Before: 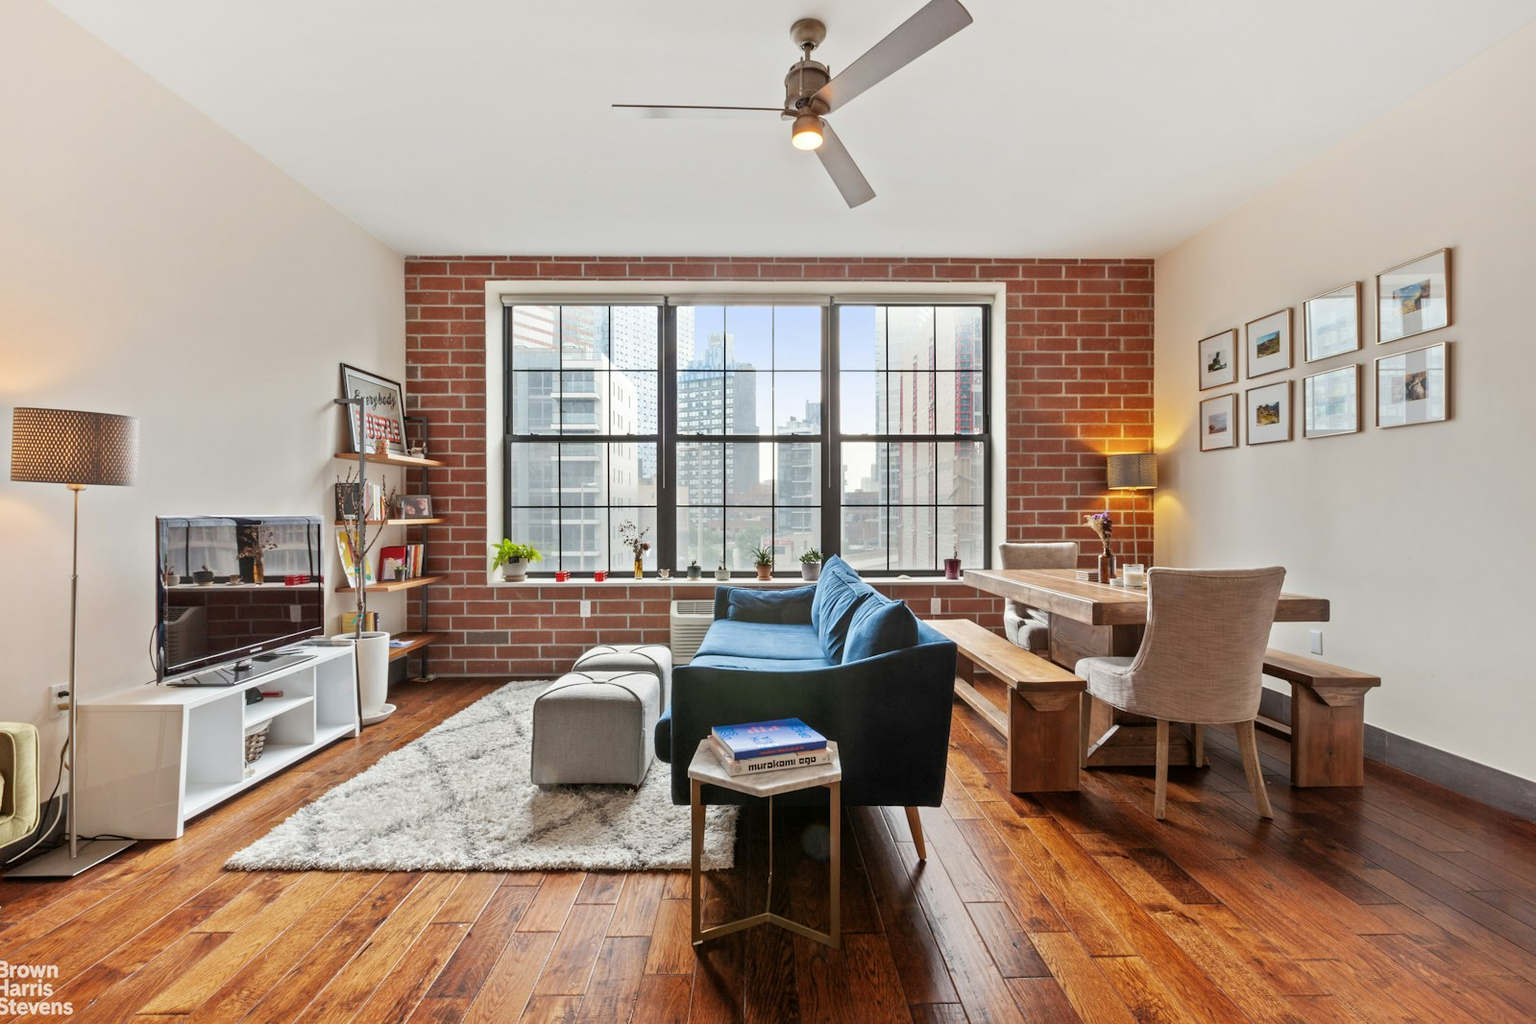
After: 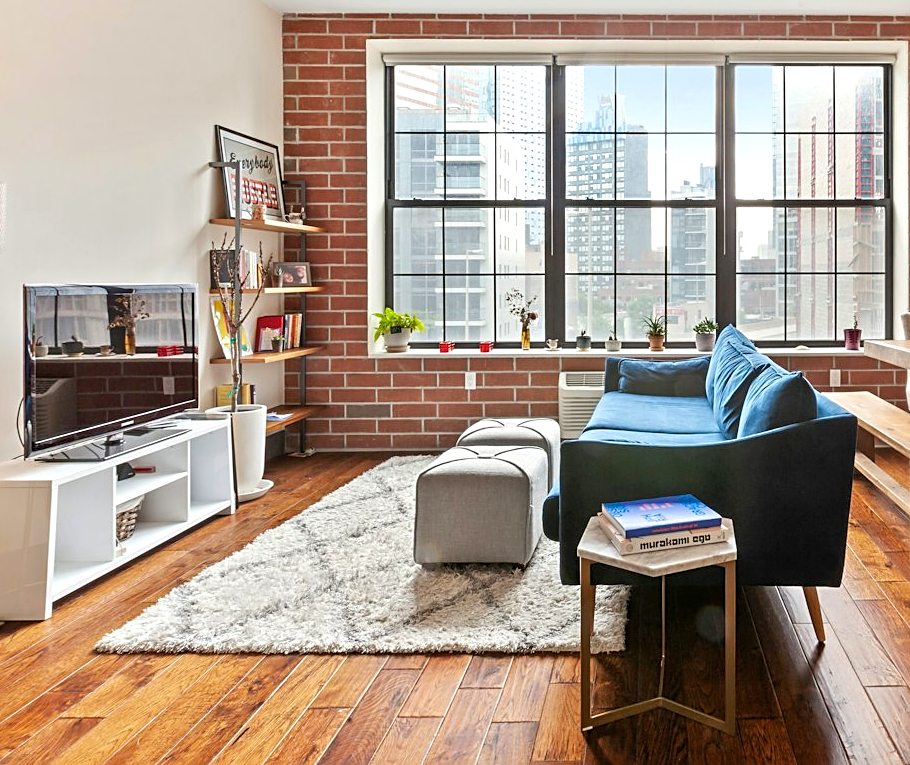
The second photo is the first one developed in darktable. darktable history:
color balance rgb: perceptual saturation grading › global saturation 0.367%, perceptual brilliance grading › global brilliance 2.946%, perceptual brilliance grading › highlights -2.259%, perceptual brilliance grading › shadows 3.336%, global vibrance 21.66%
crop: left 8.731%, top 23.815%, right 34.342%, bottom 4.364%
exposure: exposure 0.248 EV, compensate highlight preservation false
sharpen: on, module defaults
